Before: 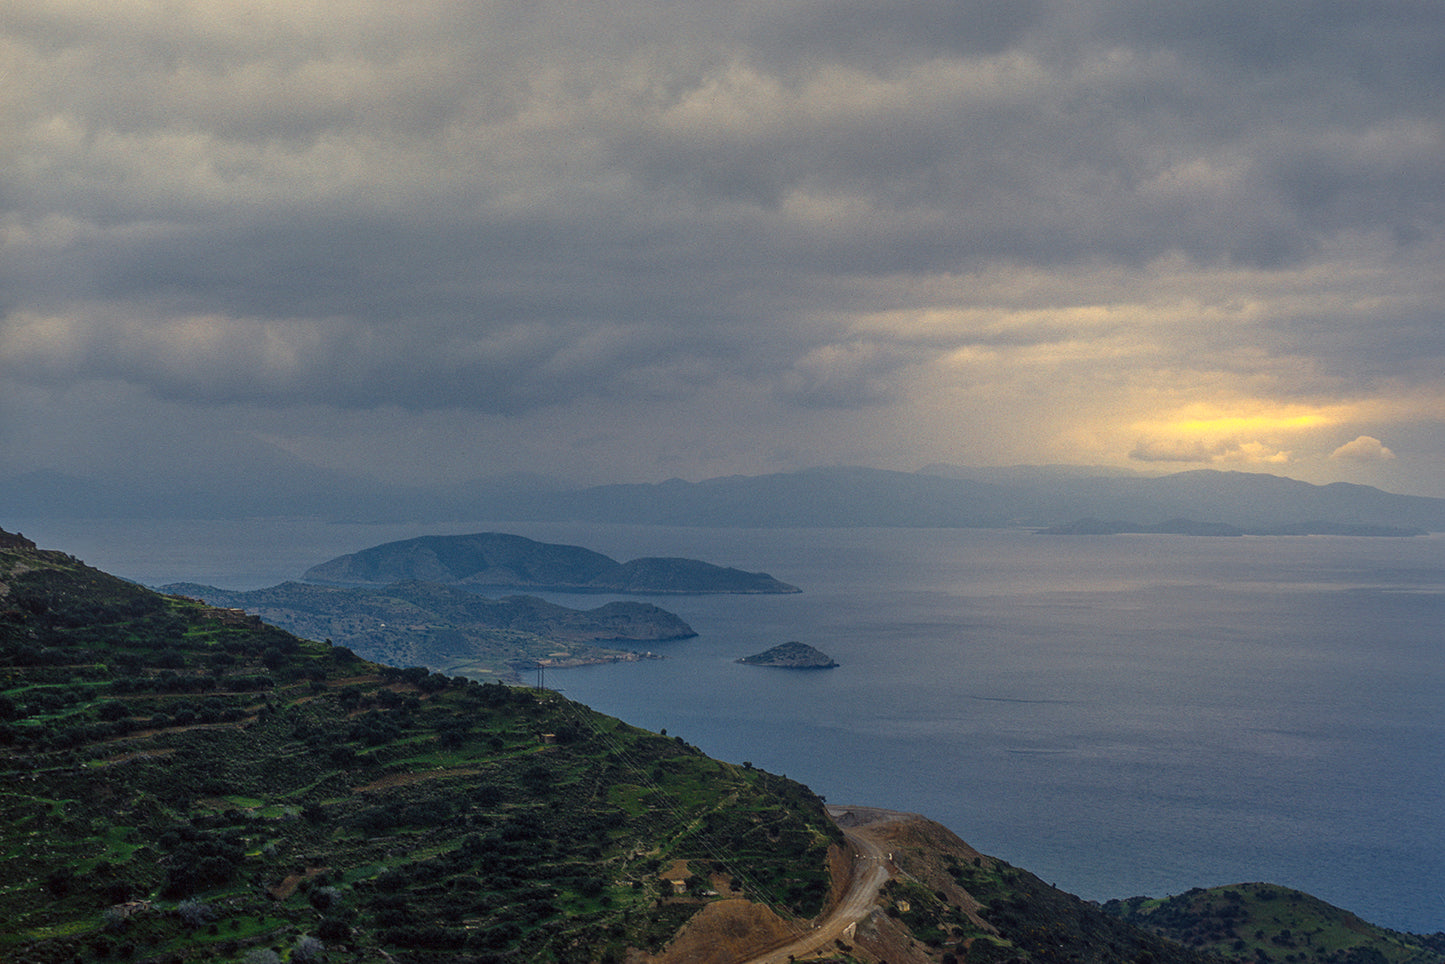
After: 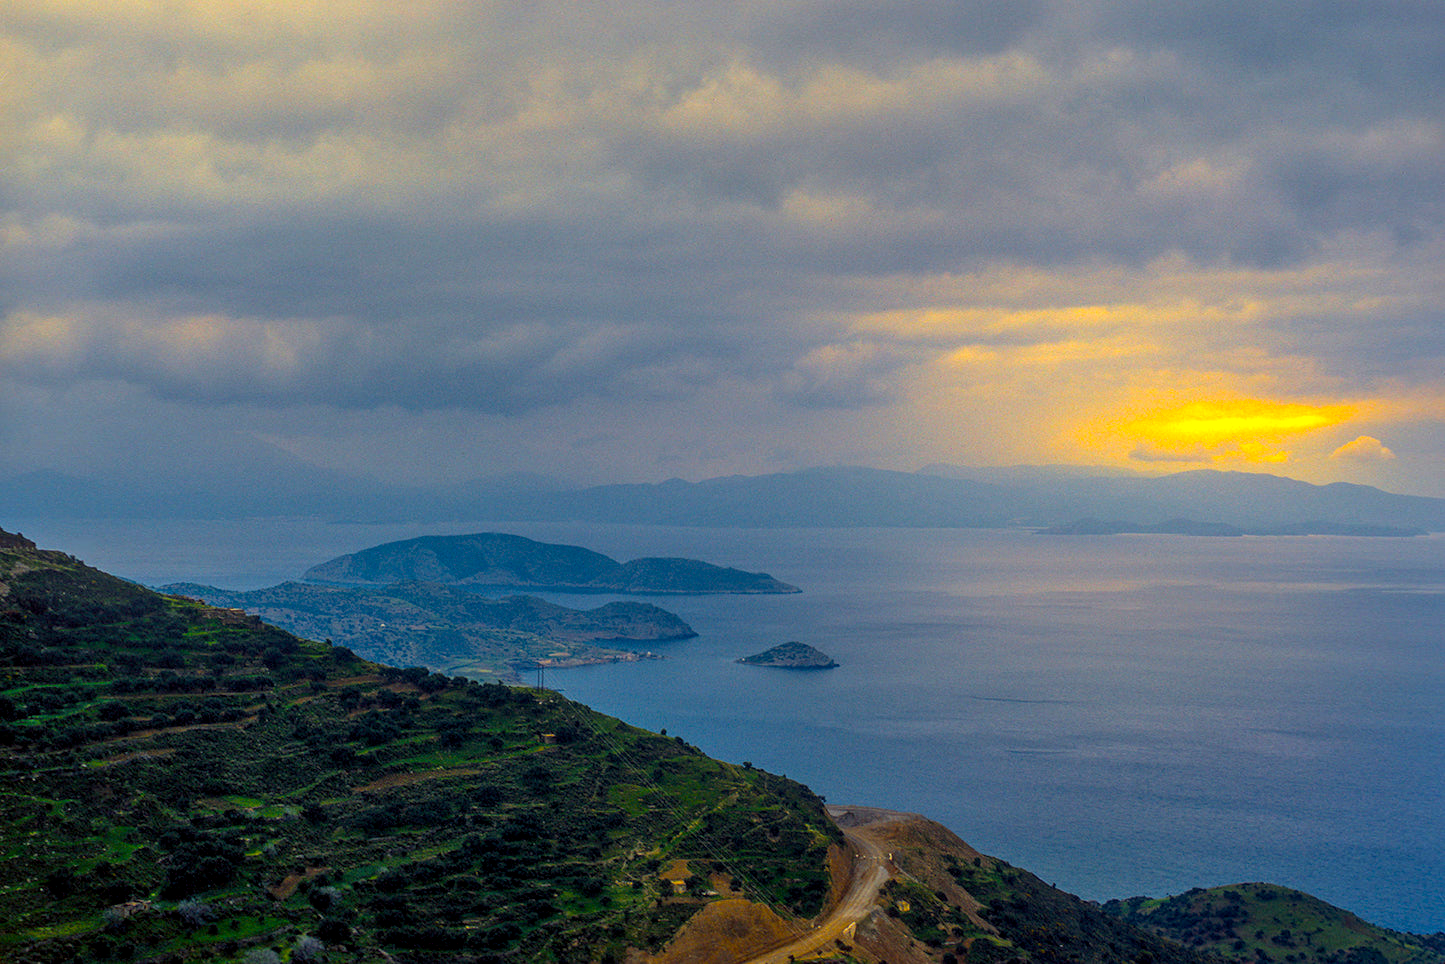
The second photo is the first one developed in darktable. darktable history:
exposure: black level correction 0.005, exposure 0.279 EV, compensate highlight preservation false
color balance rgb: linear chroma grading › shadows -39.347%, linear chroma grading › highlights 39.217%, linear chroma grading › global chroma 44.637%, linear chroma grading › mid-tones -29.744%, perceptual saturation grading › global saturation 19.863%, global vibrance 15.155%
